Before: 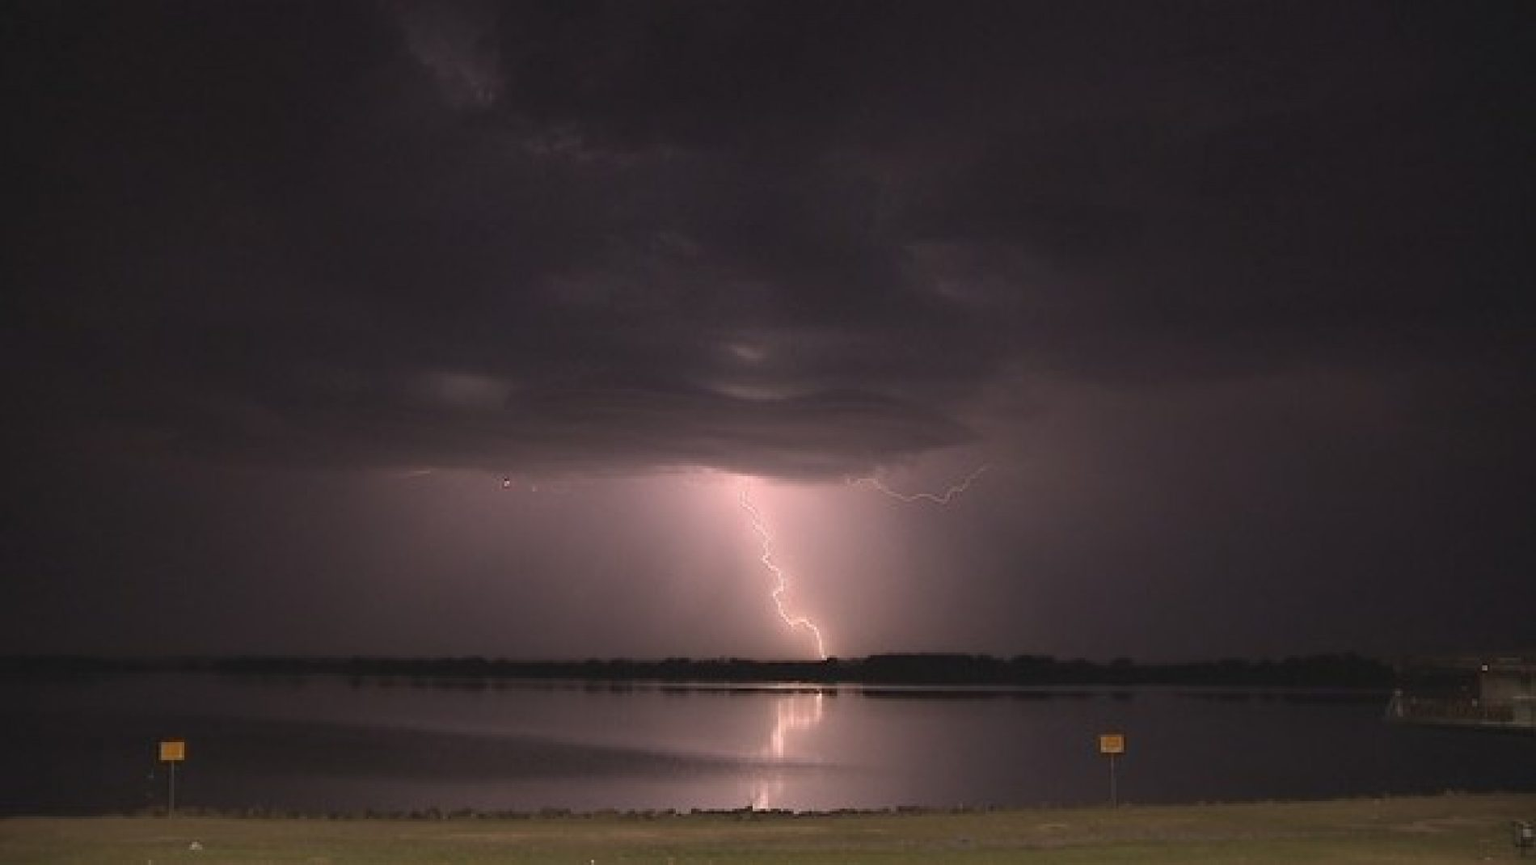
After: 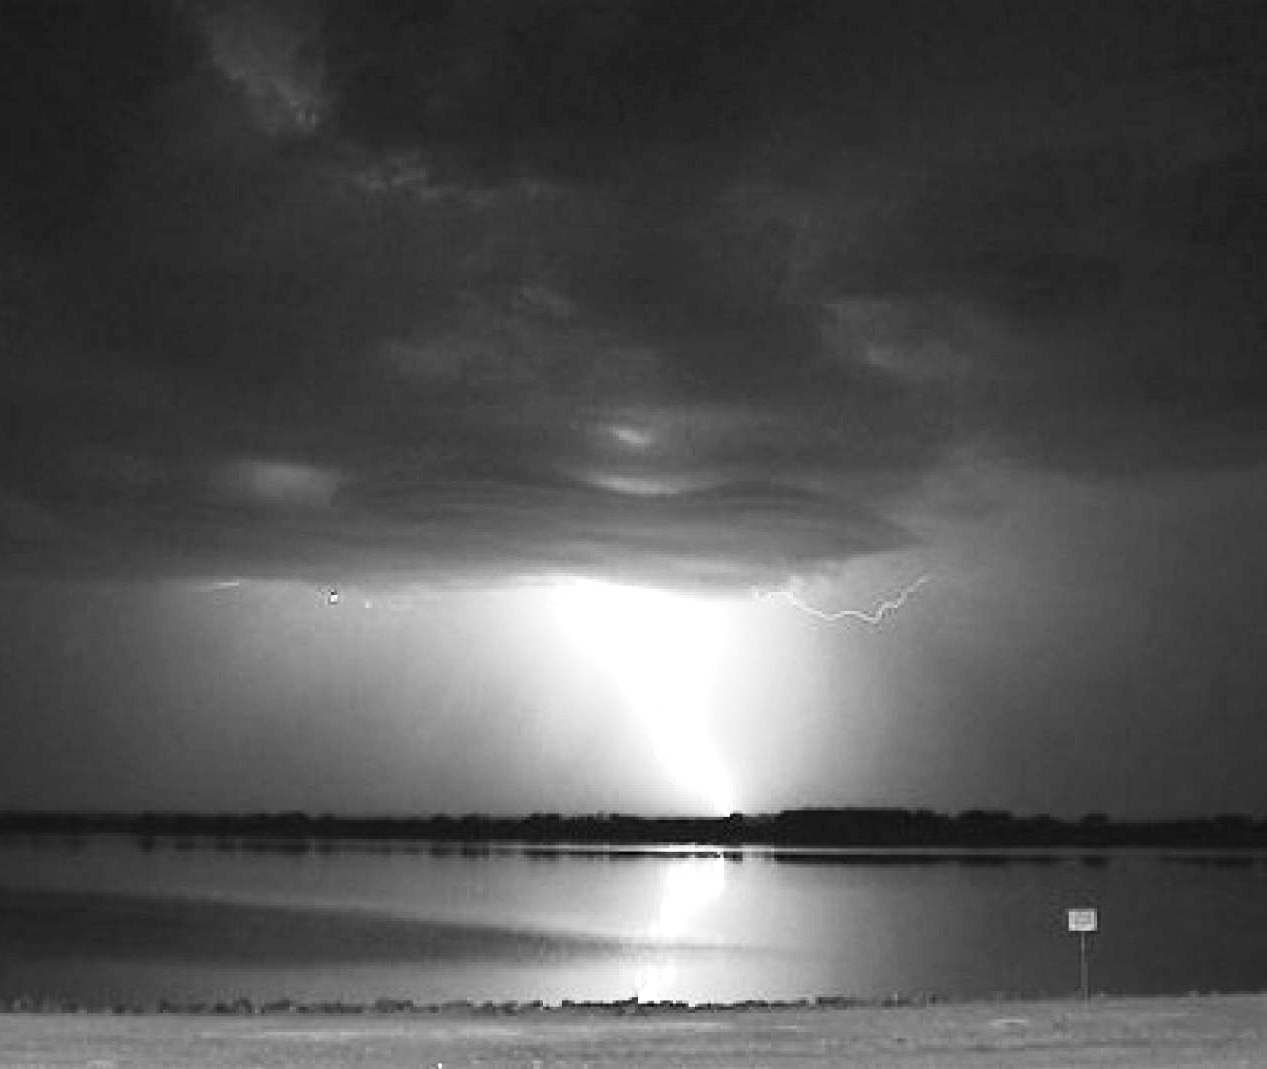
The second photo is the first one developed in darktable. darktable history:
crop and rotate: left 15.446%, right 17.836%
color balance: lift [0.991, 1, 1, 1], gamma [0.996, 1, 1, 1], input saturation 98.52%, contrast 20.34%, output saturation 103.72%
color balance rgb: perceptual saturation grading › global saturation 10%, global vibrance 10%
contrast brightness saturation: contrast 0.2, brightness 0.16, saturation 0.22
monochrome: on, module defaults
tone curve: curves: ch0 [(0, 0.012) (0.056, 0.046) (0.218, 0.213) (0.606, 0.62) (0.82, 0.846) (1, 1)]; ch1 [(0, 0) (0.226, 0.261) (0.403, 0.437) (0.469, 0.472) (0.495, 0.499) (0.508, 0.503) (0.545, 0.555) (0.59, 0.598) (0.686, 0.728) (1, 1)]; ch2 [(0, 0) (0.269, 0.299) (0.459, 0.45) (0.498, 0.499) (0.523, 0.512) (0.568, 0.558) (0.634, 0.617) (0.698, 0.677) (0.806, 0.769) (1, 1)], color space Lab, independent channels, preserve colors none
exposure: black level correction 0, exposure 1.2 EV, compensate exposure bias true, compensate highlight preservation false
